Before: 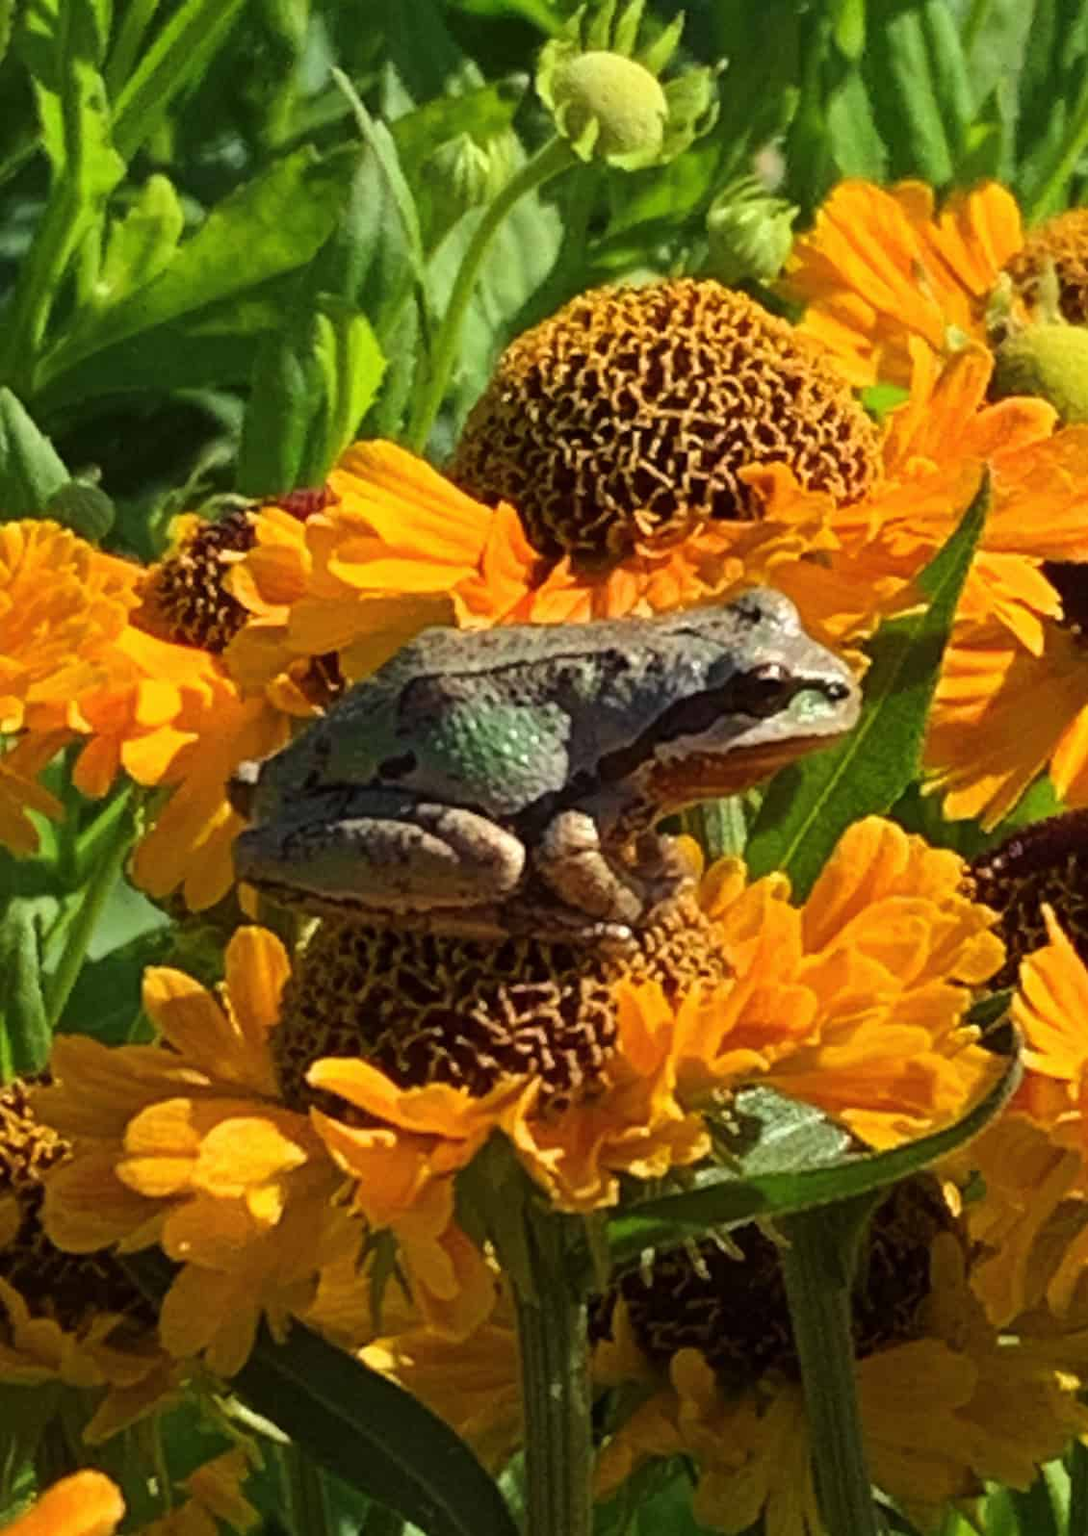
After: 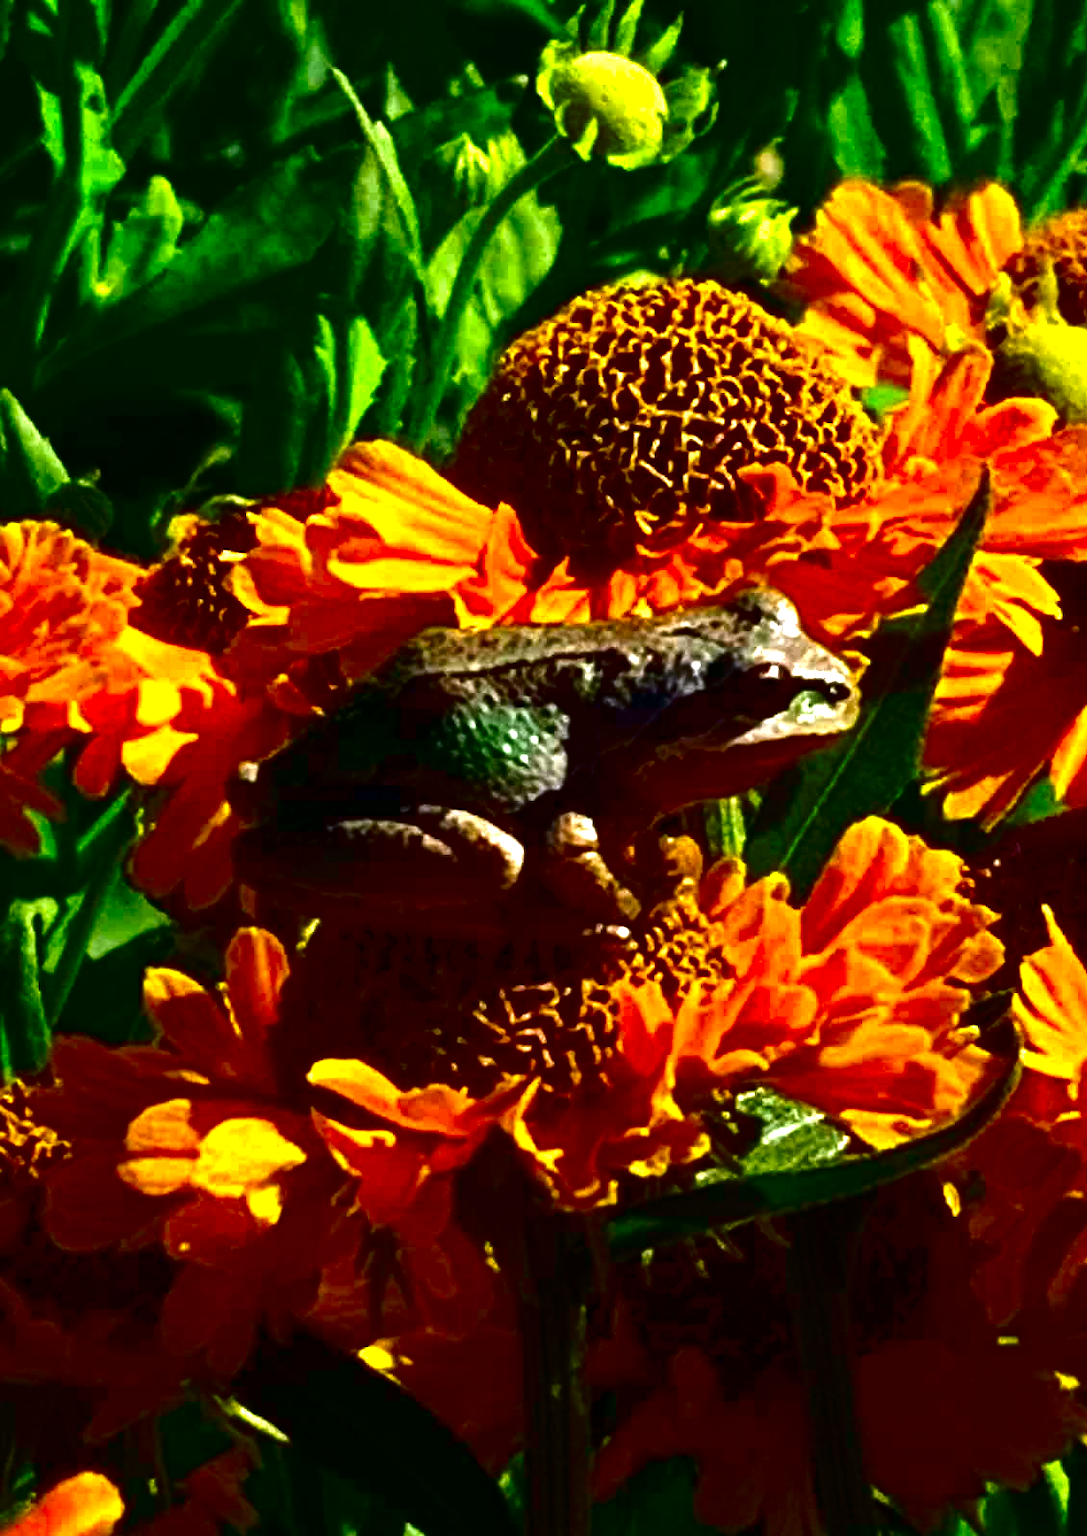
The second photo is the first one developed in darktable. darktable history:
tone equalizer: -8 EV -0.75 EV, -7 EV -0.7 EV, -6 EV -0.6 EV, -5 EV -0.4 EV, -3 EV 0.4 EV, -2 EV 0.6 EV, -1 EV 0.7 EV, +0 EV 0.75 EV, edges refinement/feathering 500, mask exposure compensation -1.57 EV, preserve details no
white balance: red 0.984, blue 1.059
contrast brightness saturation: brightness -1, saturation 1
